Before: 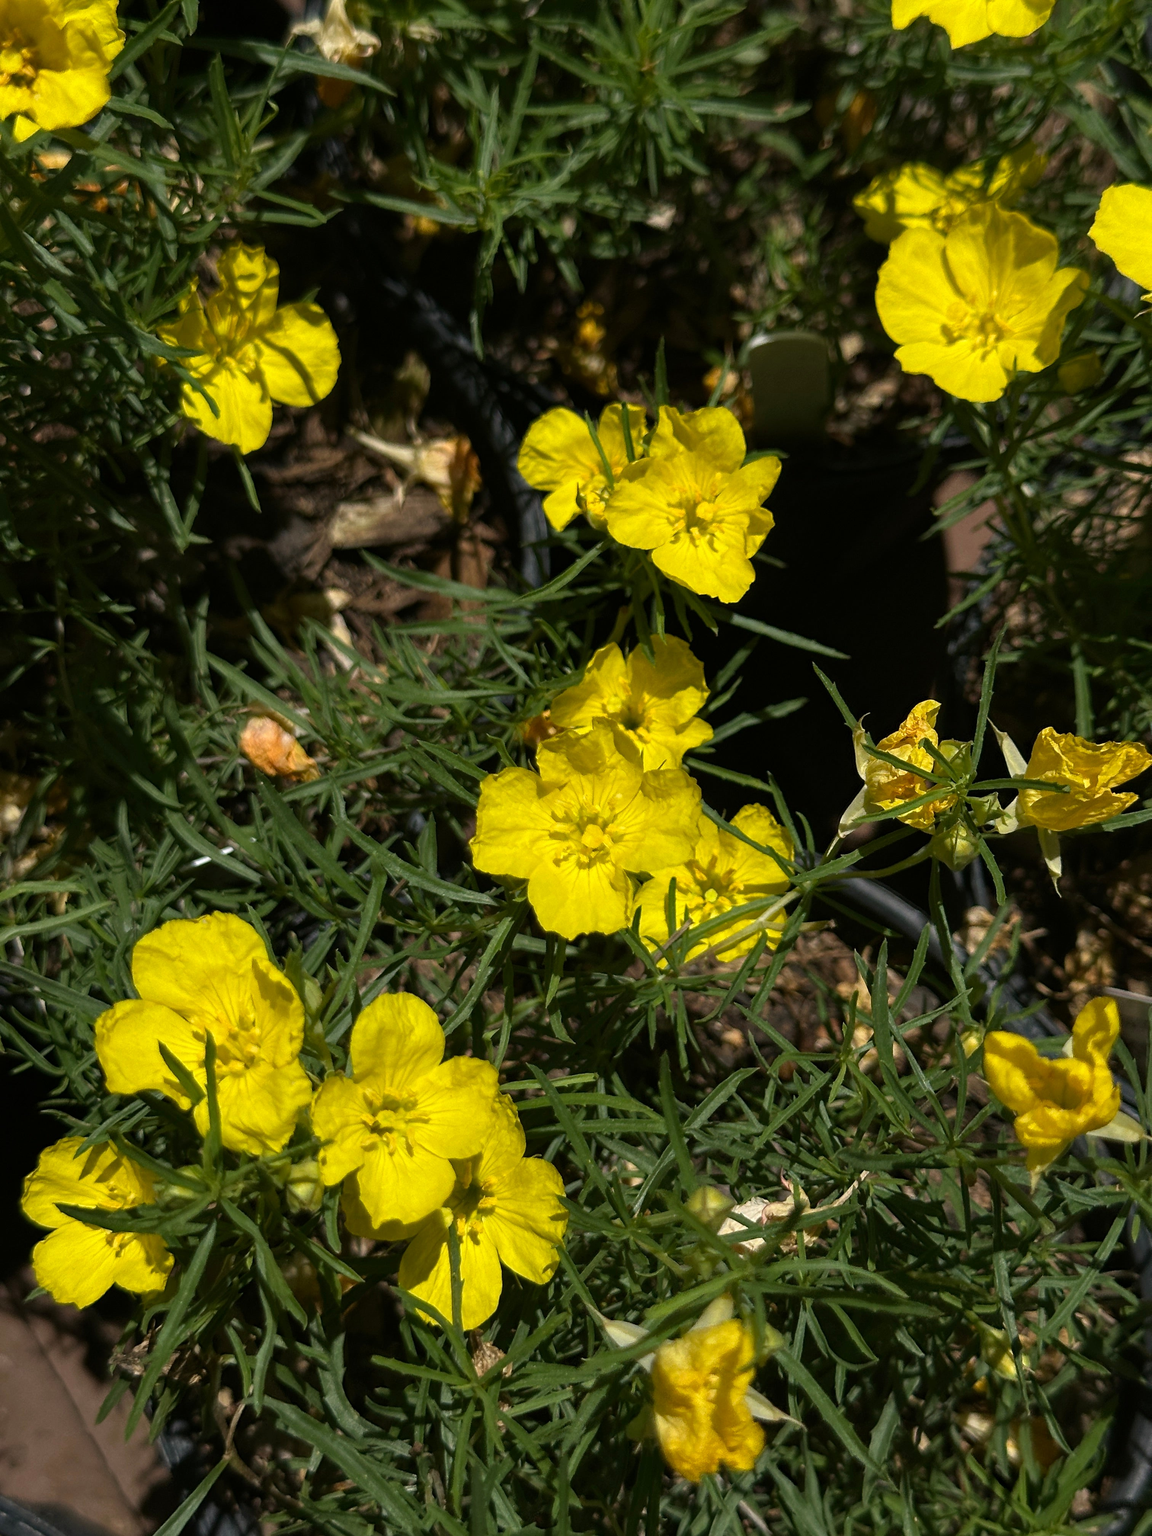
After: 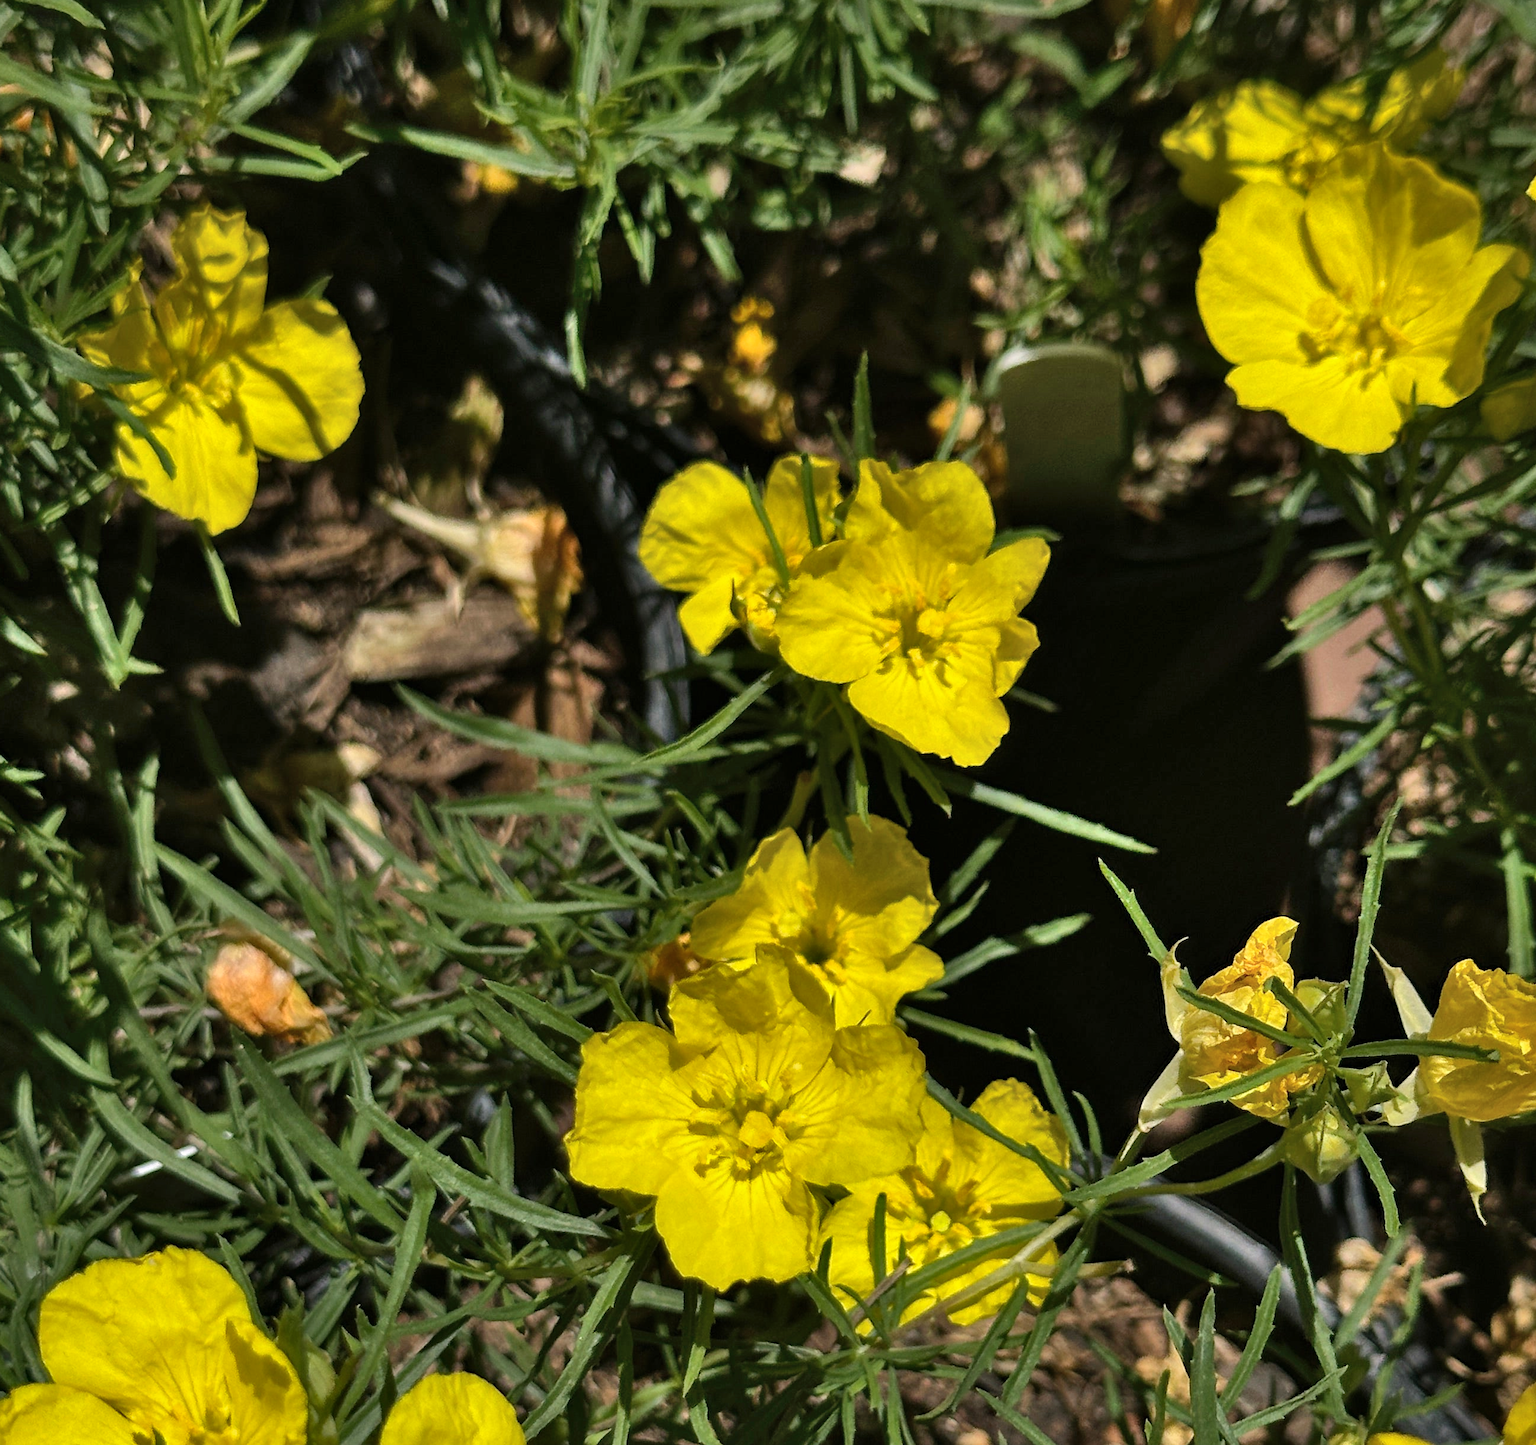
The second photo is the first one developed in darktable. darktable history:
shadows and highlights: shadows 60, soften with gaussian
crop and rotate: left 9.345%, top 7.22%, right 4.982%, bottom 32.331%
